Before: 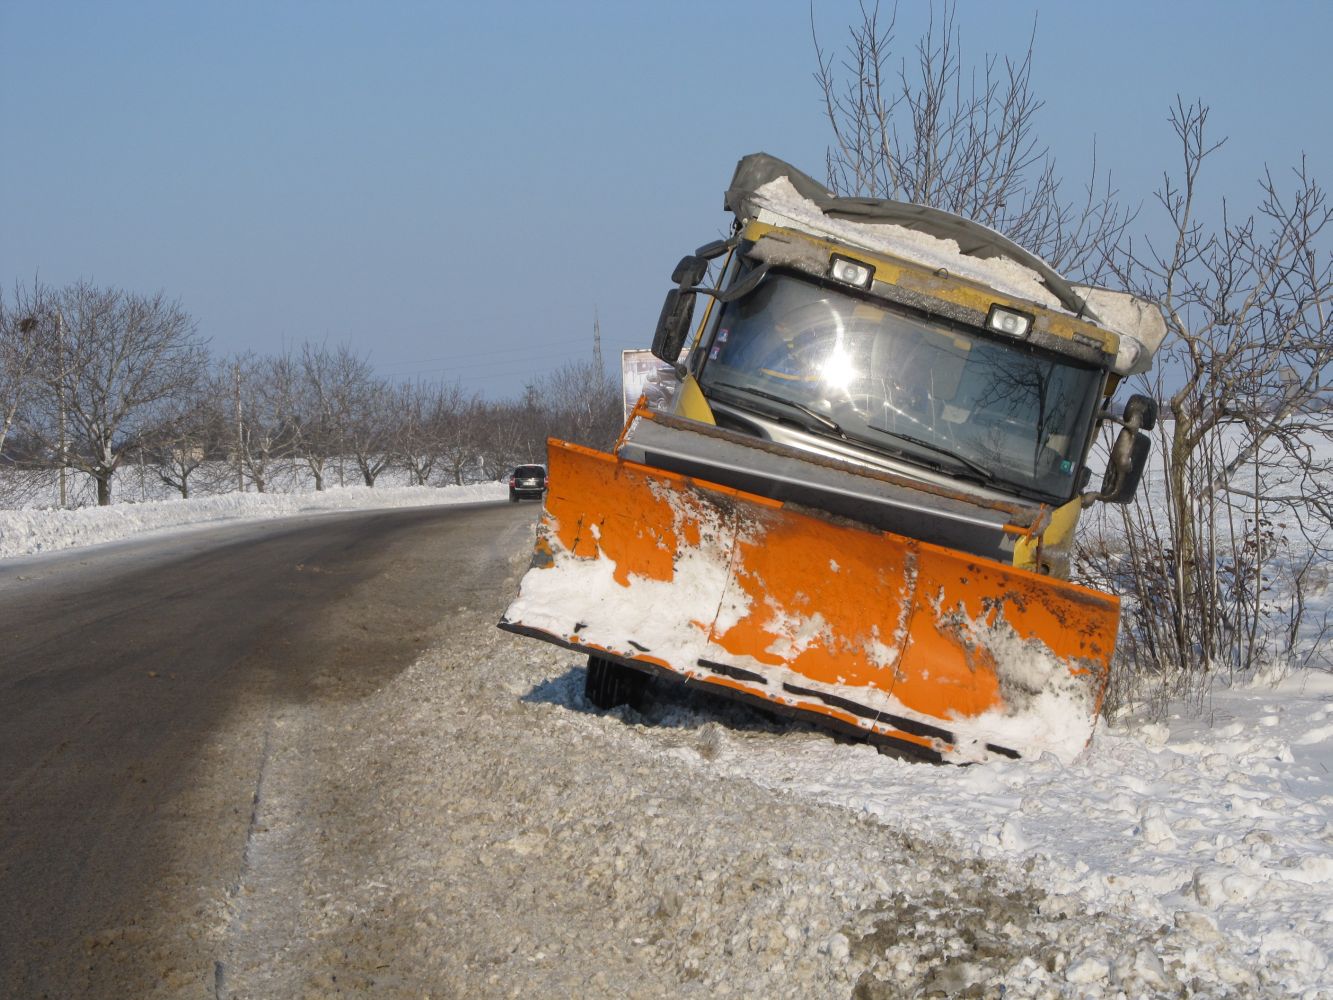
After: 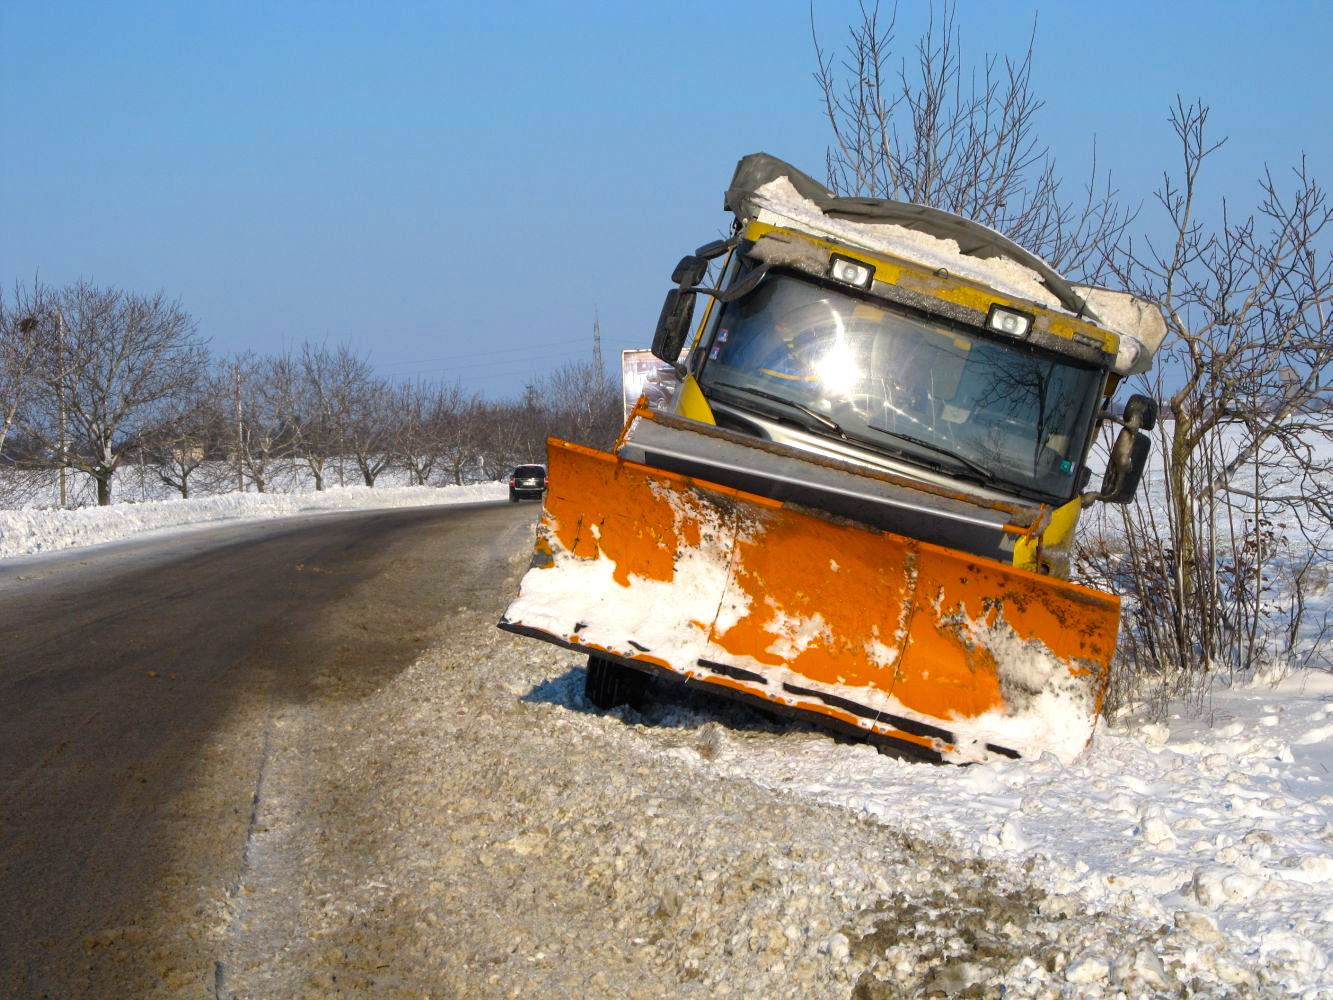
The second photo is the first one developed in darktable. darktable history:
color balance rgb: power › hue 329.68°, linear chroma grading › global chroma 8.76%, perceptual saturation grading › global saturation 30.609%, global vibrance 25.031%, contrast 19.853%
